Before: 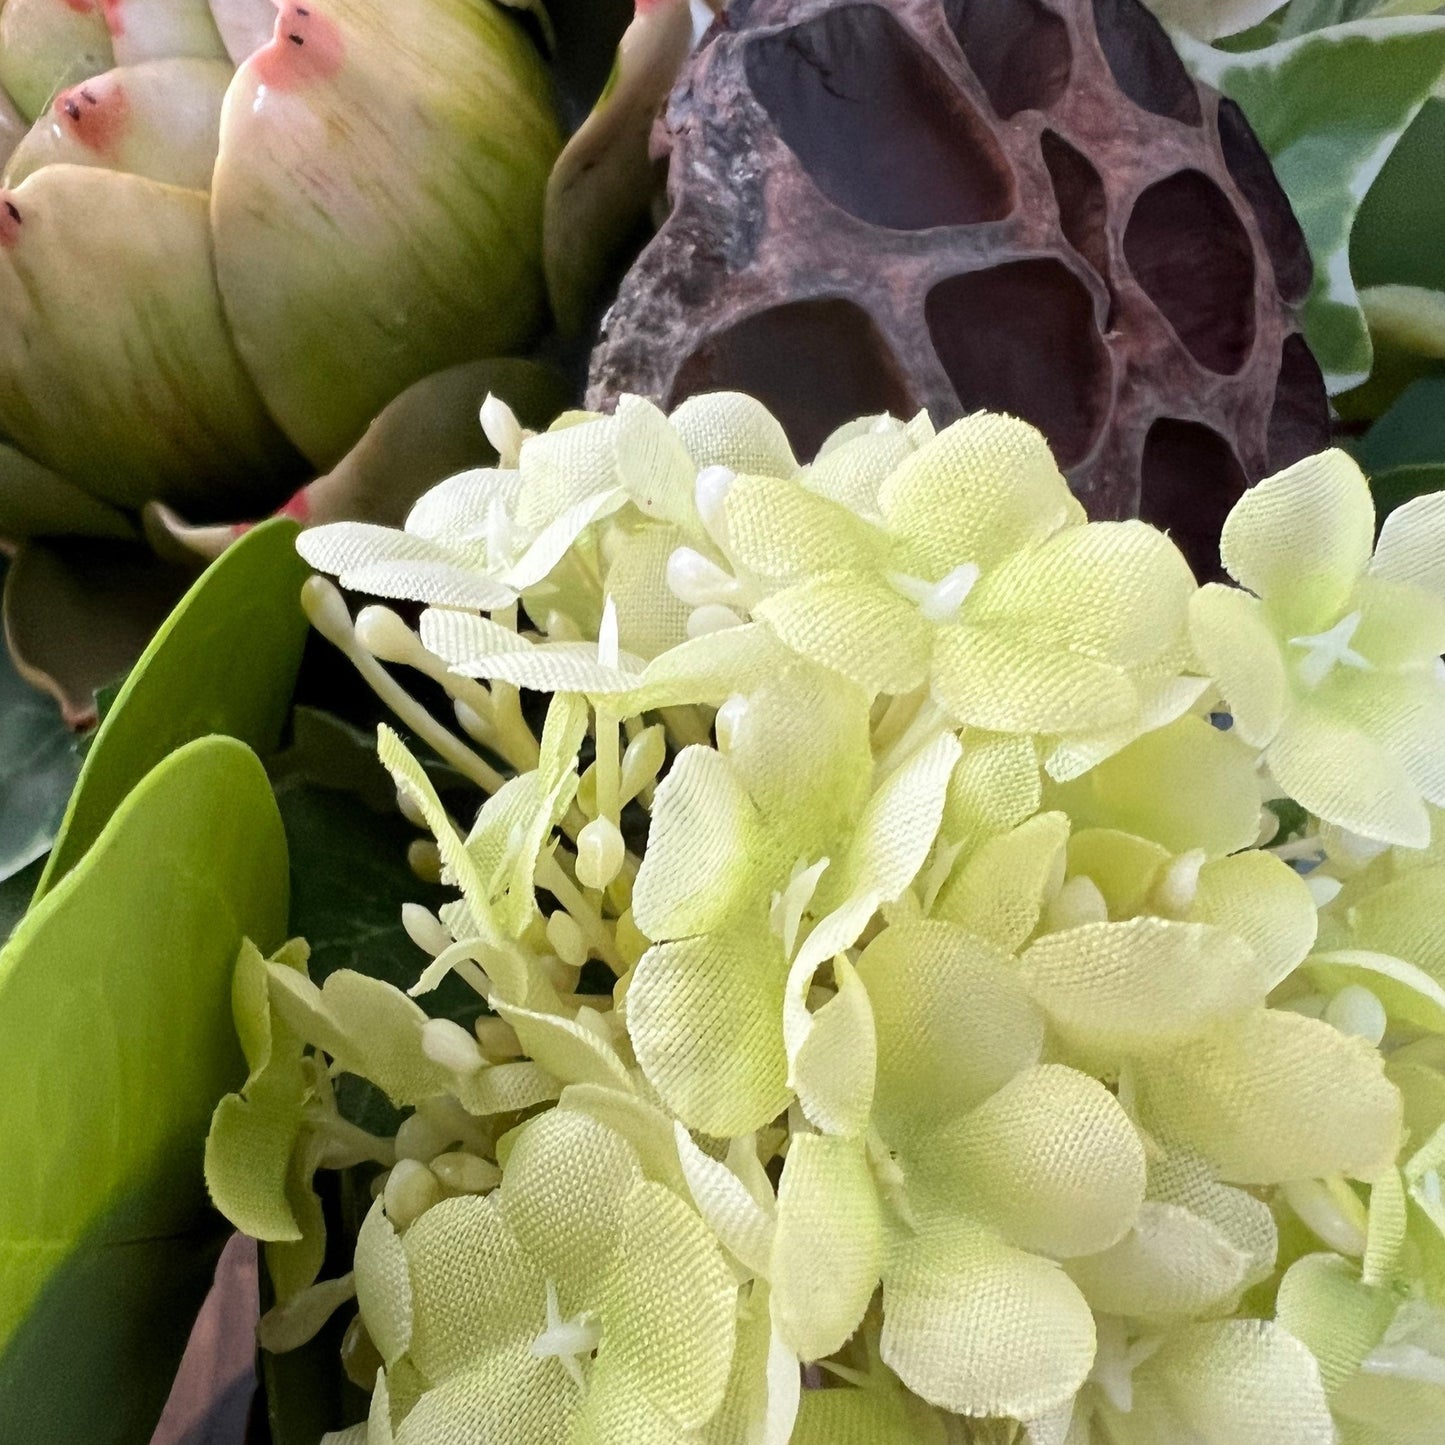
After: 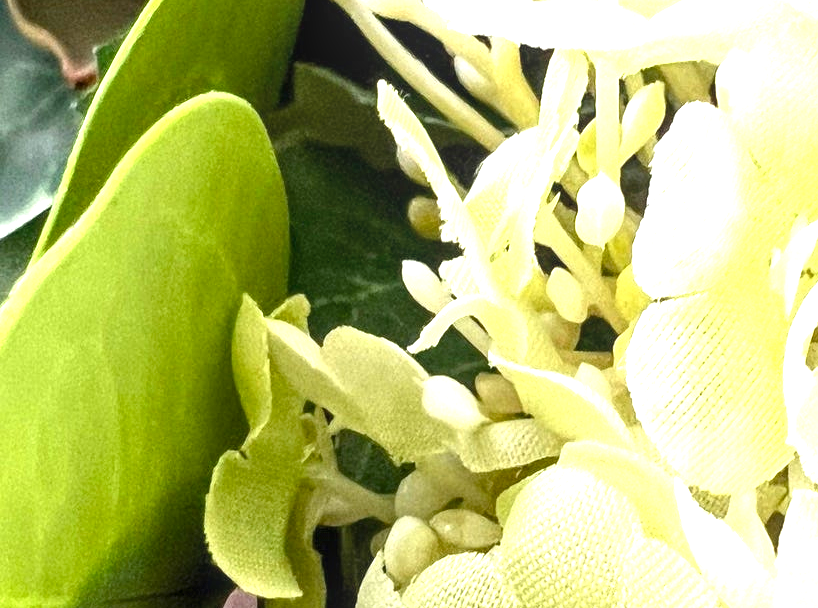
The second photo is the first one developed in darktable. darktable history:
exposure: black level correction 0, exposure 1.368 EV, compensate highlight preservation false
local contrast: on, module defaults
crop: top 44.567%, right 43.357%, bottom 13.311%
color balance rgb: perceptual saturation grading › global saturation 1.237%, perceptual saturation grading › highlights -2.054%, perceptual saturation grading › mid-tones 3.853%, perceptual saturation grading › shadows 6.824%, saturation formula JzAzBz (2021)
